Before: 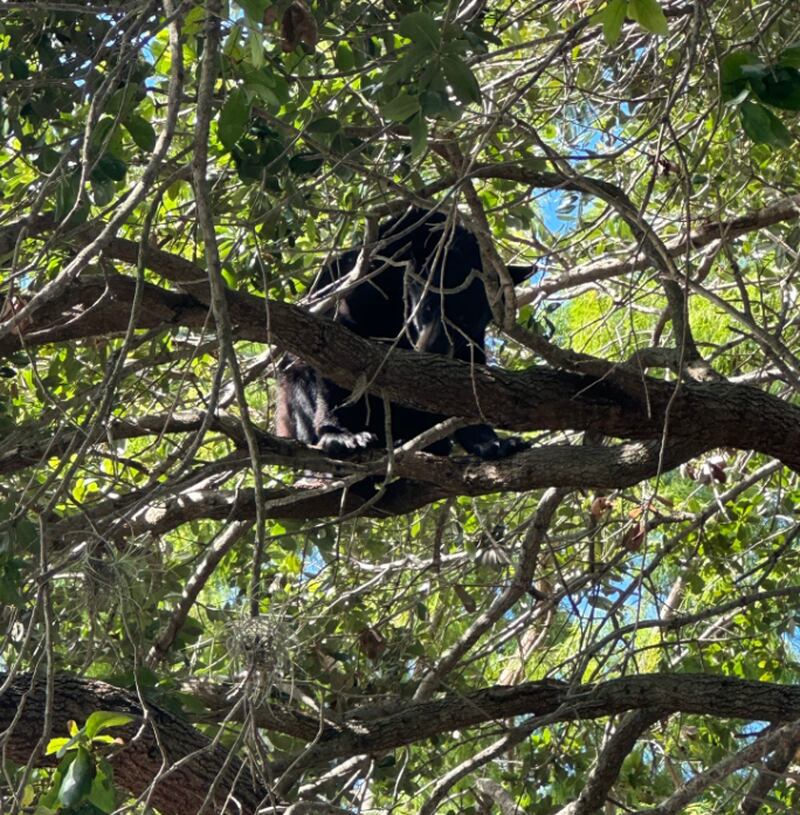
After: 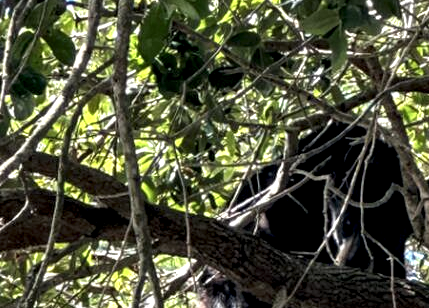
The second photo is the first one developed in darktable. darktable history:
crop: left 10.121%, top 10.631%, right 36.218%, bottom 51.526%
local contrast: highlights 80%, shadows 57%, detail 175%, midtone range 0.602
